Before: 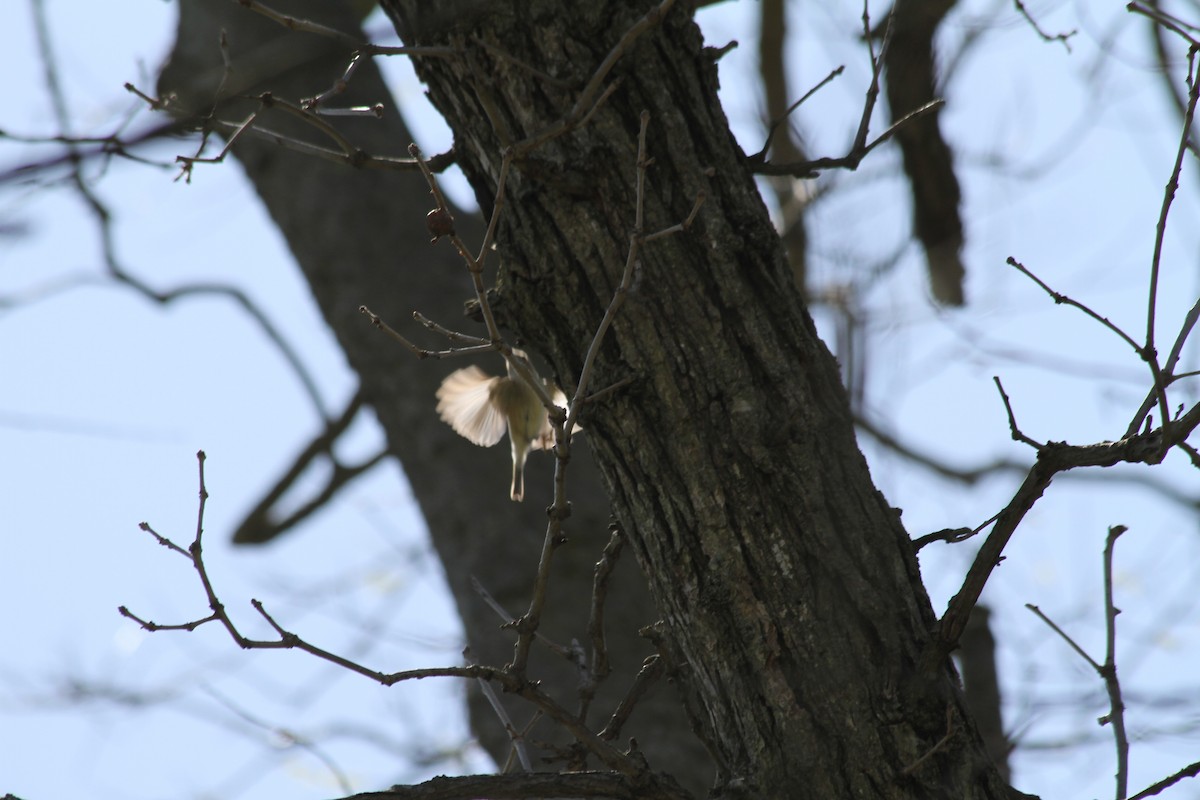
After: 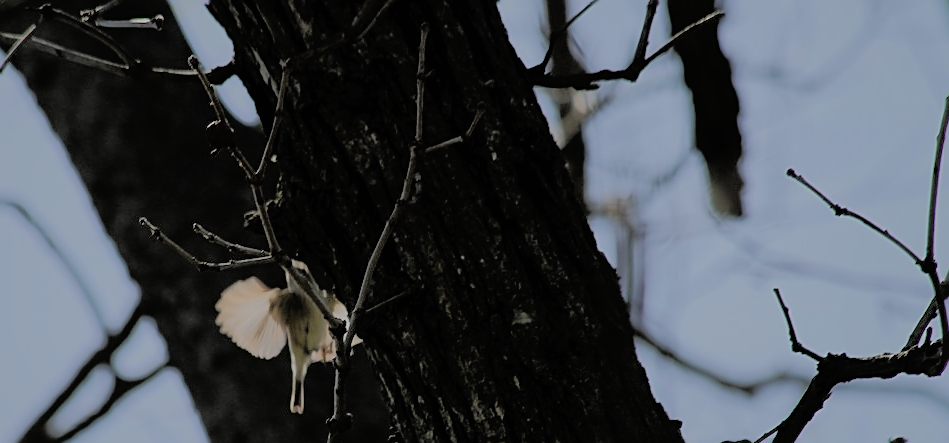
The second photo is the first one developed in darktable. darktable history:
crop: left 18.372%, top 11.084%, right 2.48%, bottom 33.448%
tone equalizer: -8 EV -1.81 EV, -7 EV -1.14 EV, -6 EV -1.64 EV, edges refinement/feathering 500, mask exposure compensation -1.57 EV, preserve details no
sharpen: on, module defaults
filmic rgb: black relative exposure -7.65 EV, white relative exposure 4.56 EV, threshold 2.96 EV, hardness 3.61, color science v4 (2020), iterations of high-quality reconstruction 0, enable highlight reconstruction true
contrast brightness saturation: contrast 0.082, saturation 0.016
shadows and highlights: shadows 25.18, highlights -70.04
